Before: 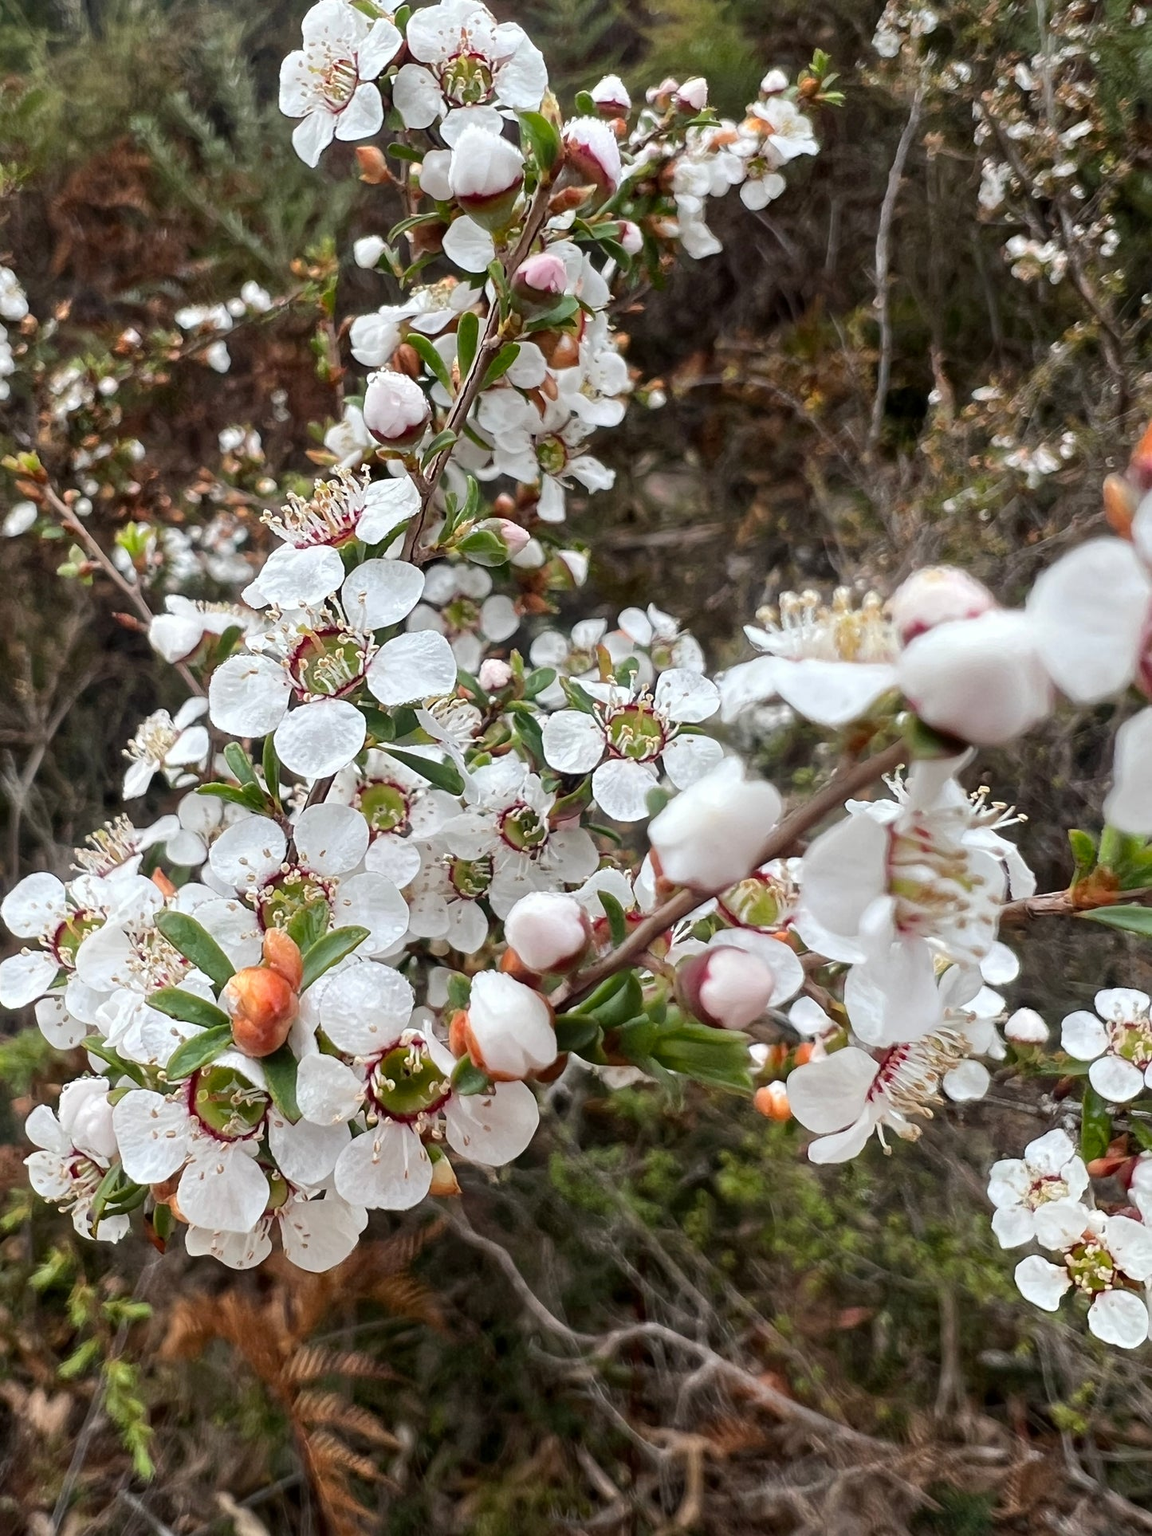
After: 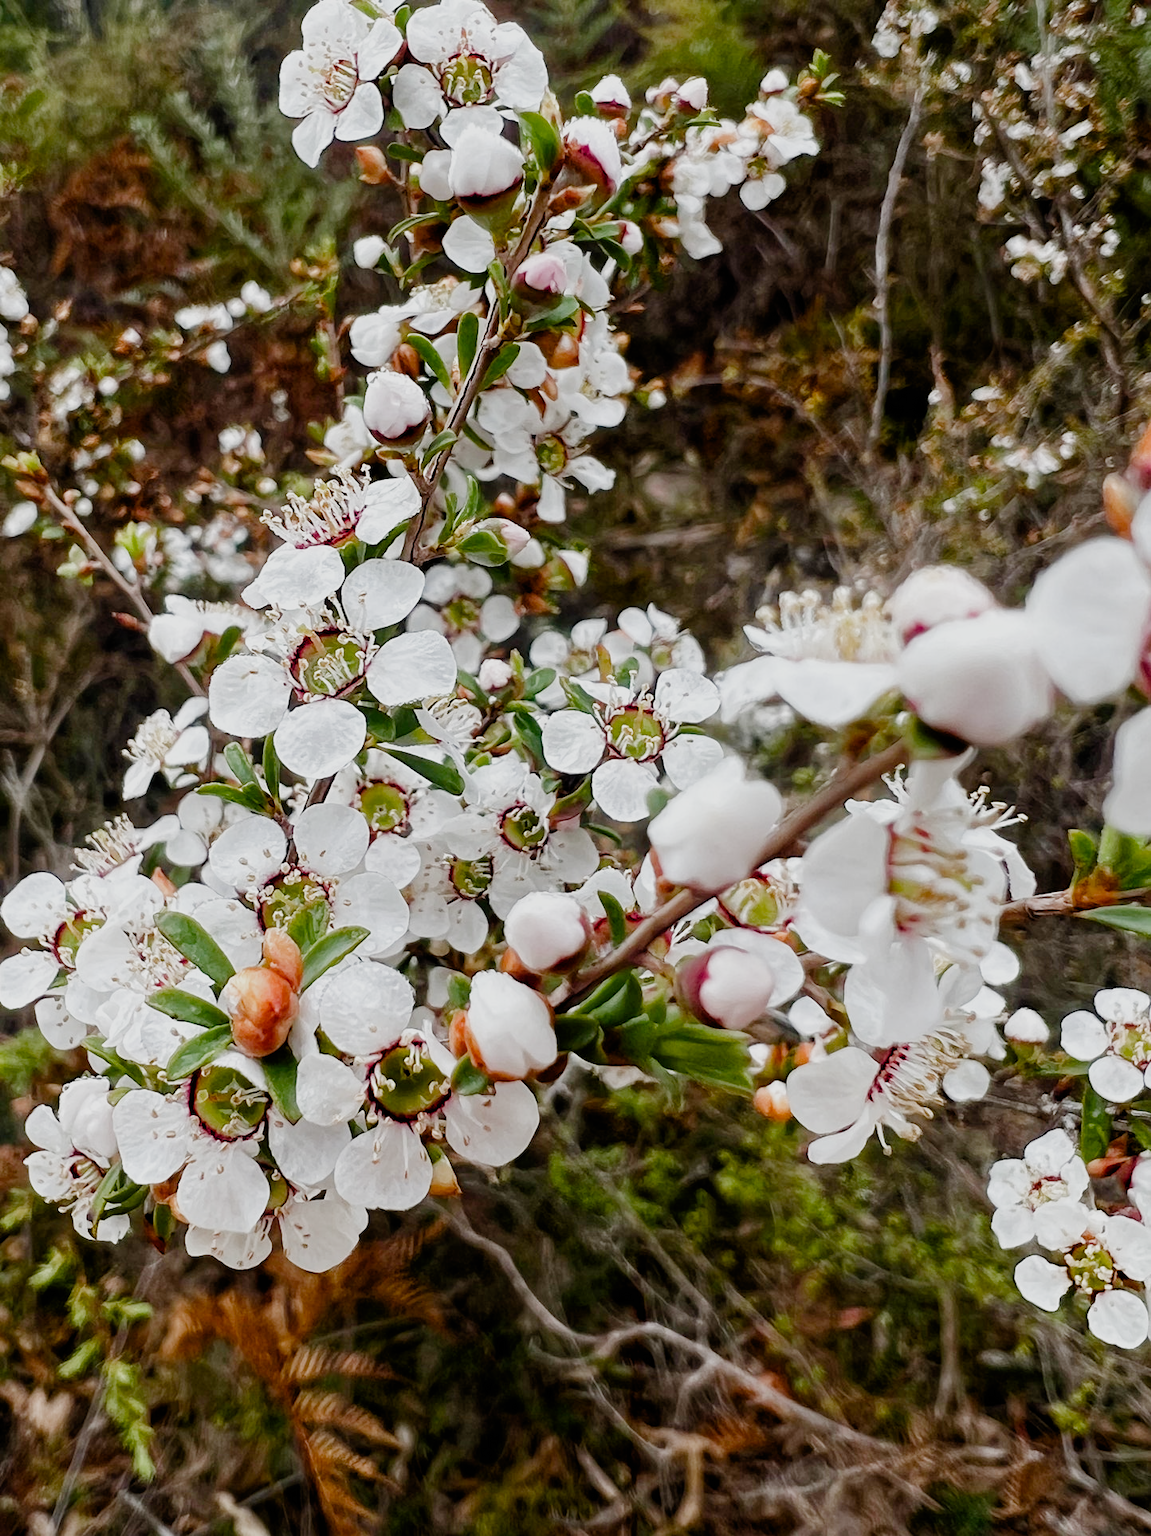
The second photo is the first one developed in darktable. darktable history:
filmic rgb: black relative exposure -7.65 EV, white relative exposure 4.56 EV, threshold 5.94 EV, hardness 3.61, preserve chrominance no, color science v5 (2021), enable highlight reconstruction true
color balance rgb: perceptual saturation grading › global saturation 20%, perceptual saturation grading › highlights -50.448%, perceptual saturation grading › shadows 31.173%, perceptual brilliance grading › global brilliance 1.681%, perceptual brilliance grading › highlights 8.514%, perceptual brilliance grading › shadows -3.783%, global vibrance 20%
